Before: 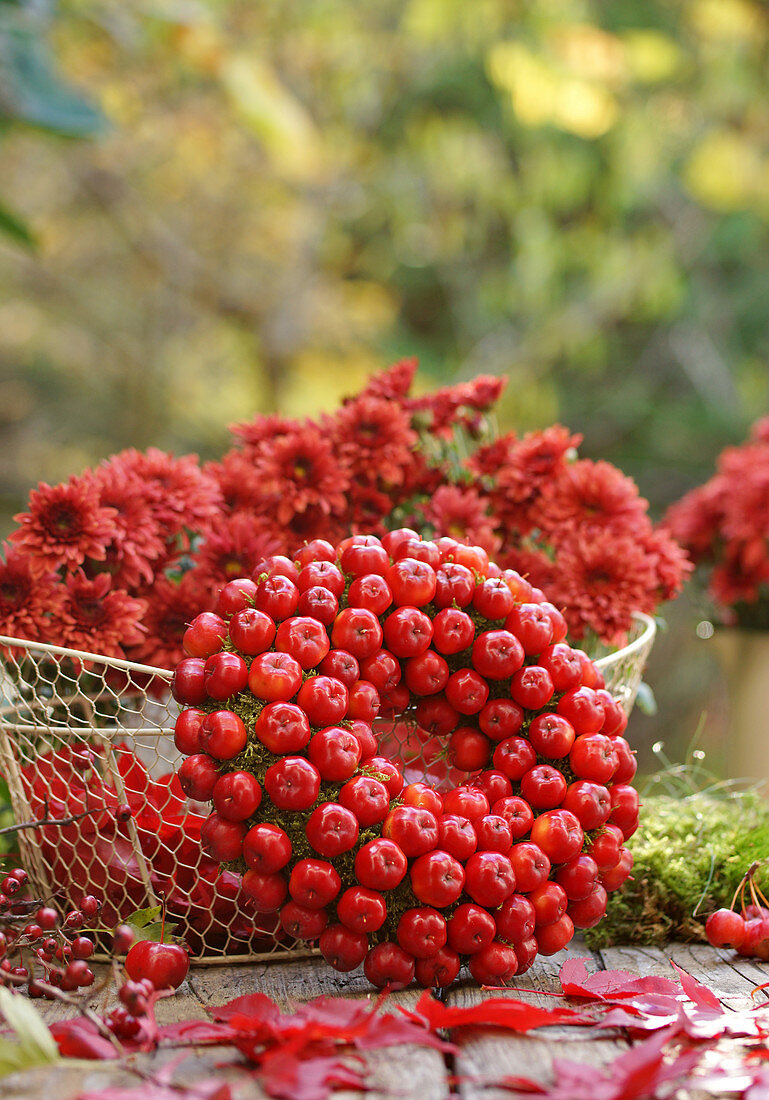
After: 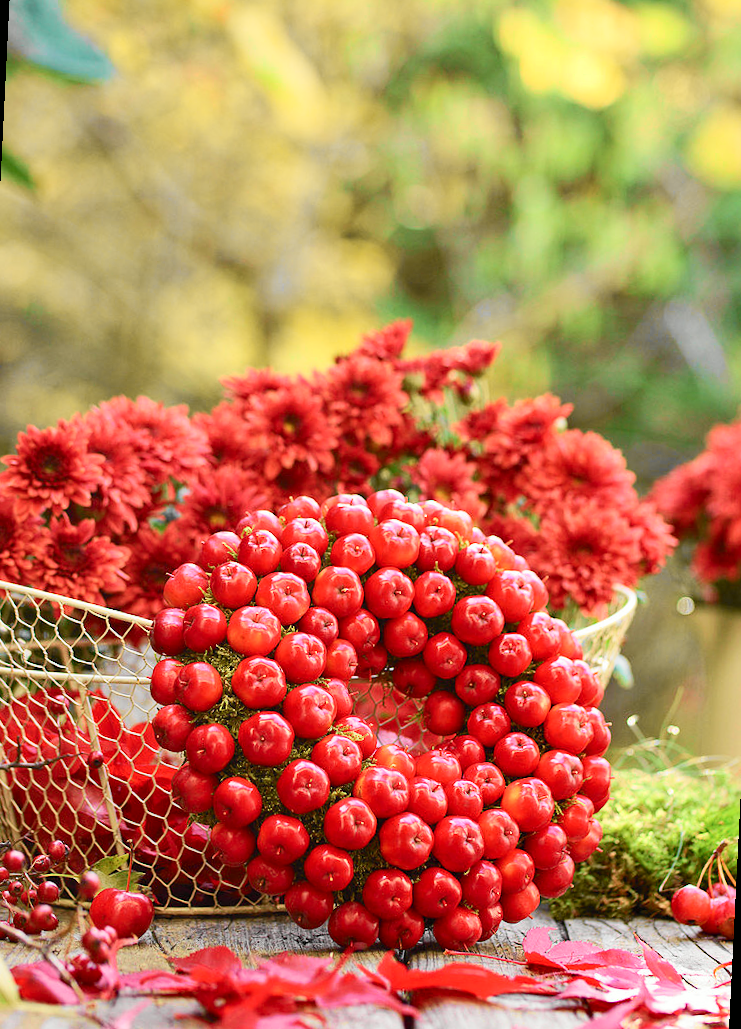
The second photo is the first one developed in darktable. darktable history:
tone curve: curves: ch0 [(0, 0) (0.055, 0.057) (0.258, 0.307) (0.434, 0.543) (0.517, 0.657) (0.745, 0.874) (1, 1)]; ch1 [(0, 0) (0.346, 0.307) (0.418, 0.383) (0.46, 0.439) (0.482, 0.493) (0.502, 0.497) (0.517, 0.506) (0.55, 0.561) (0.588, 0.61) (0.646, 0.688) (1, 1)]; ch2 [(0, 0) (0.346, 0.34) (0.431, 0.45) (0.485, 0.499) (0.5, 0.503) (0.527, 0.508) (0.545, 0.562) (0.679, 0.706) (1, 1)], color space Lab, independent channels, preserve colors none
crop and rotate: angle -2.87°, left 5.186%, top 5.225%, right 4.743%, bottom 4.246%
